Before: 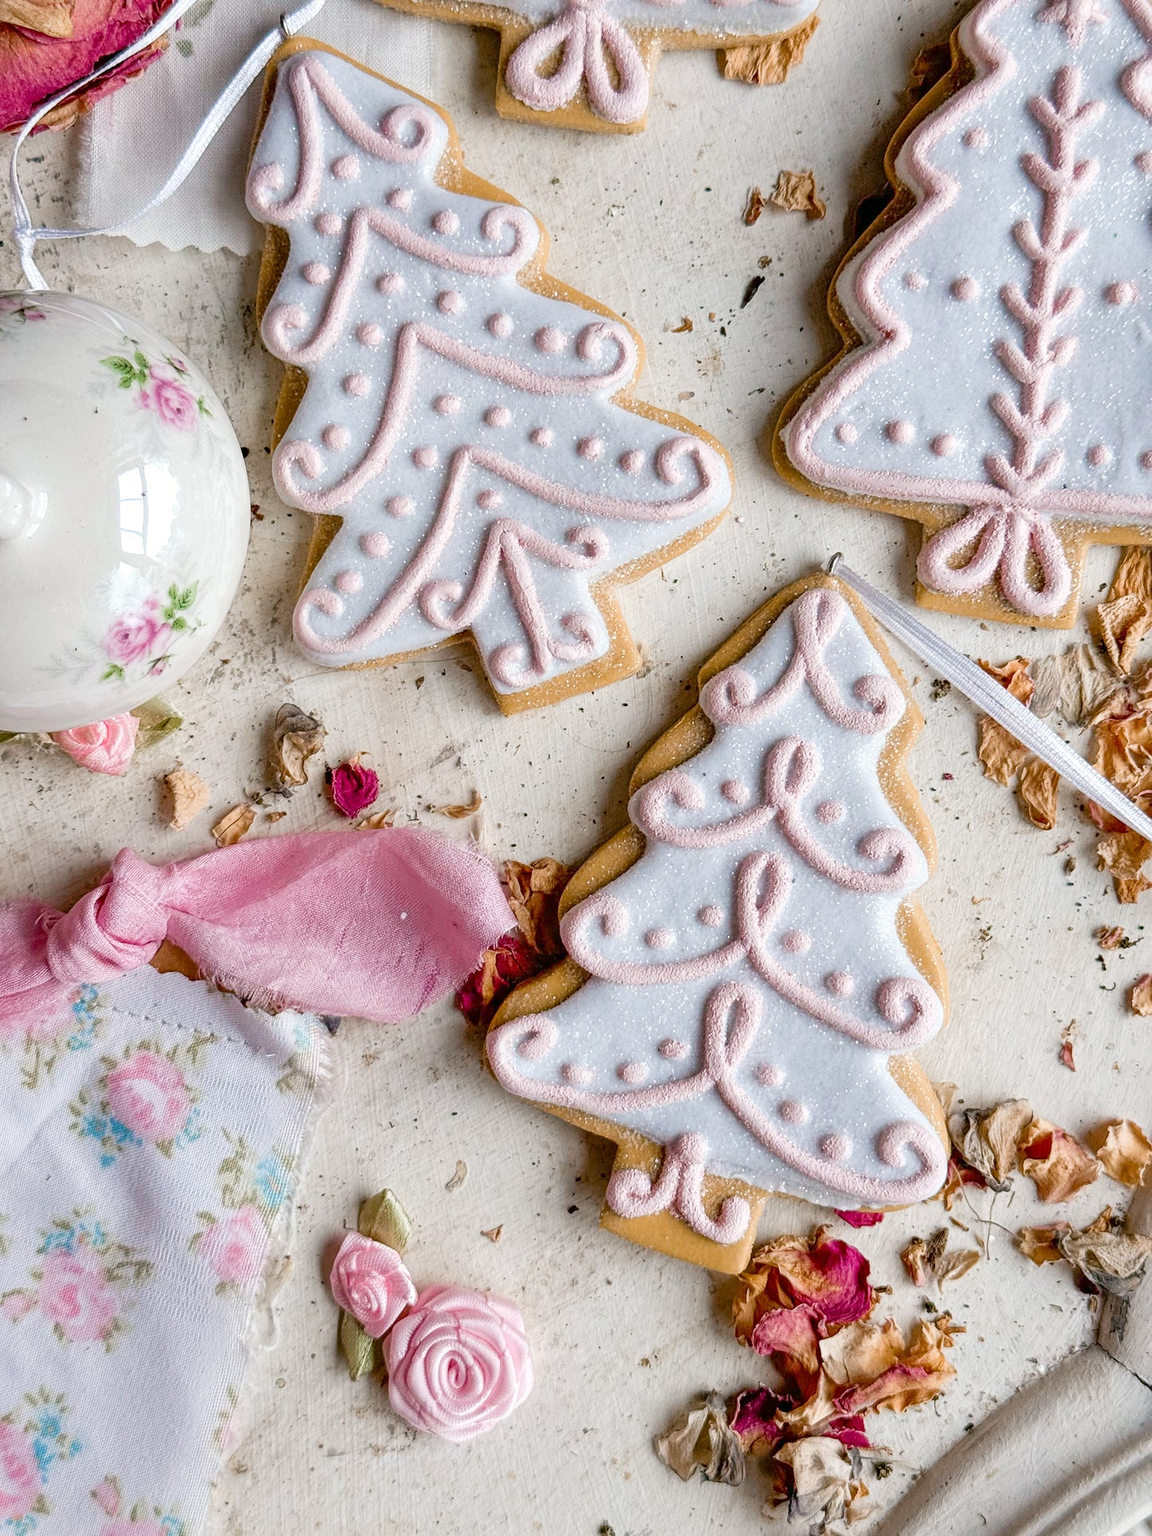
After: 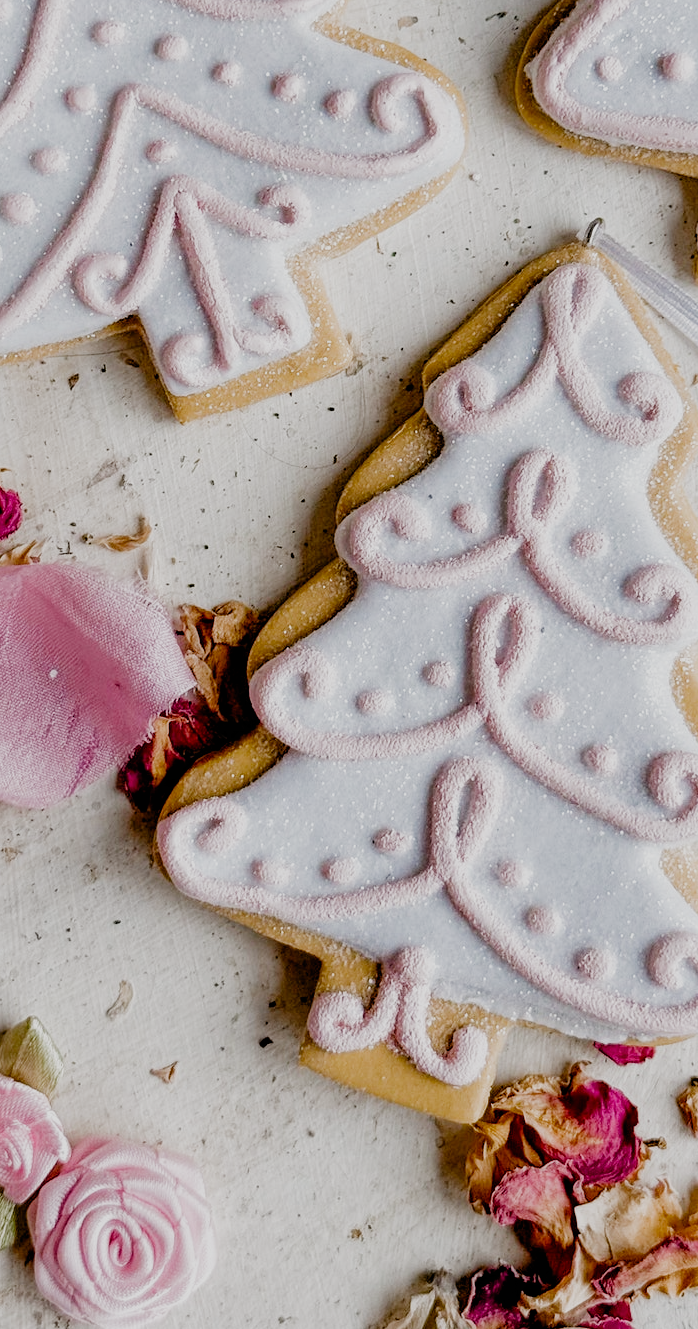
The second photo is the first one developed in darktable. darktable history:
crop: left 31.383%, top 24.698%, right 20.27%, bottom 6.283%
filmic rgb: black relative exposure -5.82 EV, white relative exposure 3.39 EV, hardness 3.66, add noise in highlights 0.002, preserve chrominance no, color science v3 (2019), use custom middle-gray values true, contrast in highlights soft
